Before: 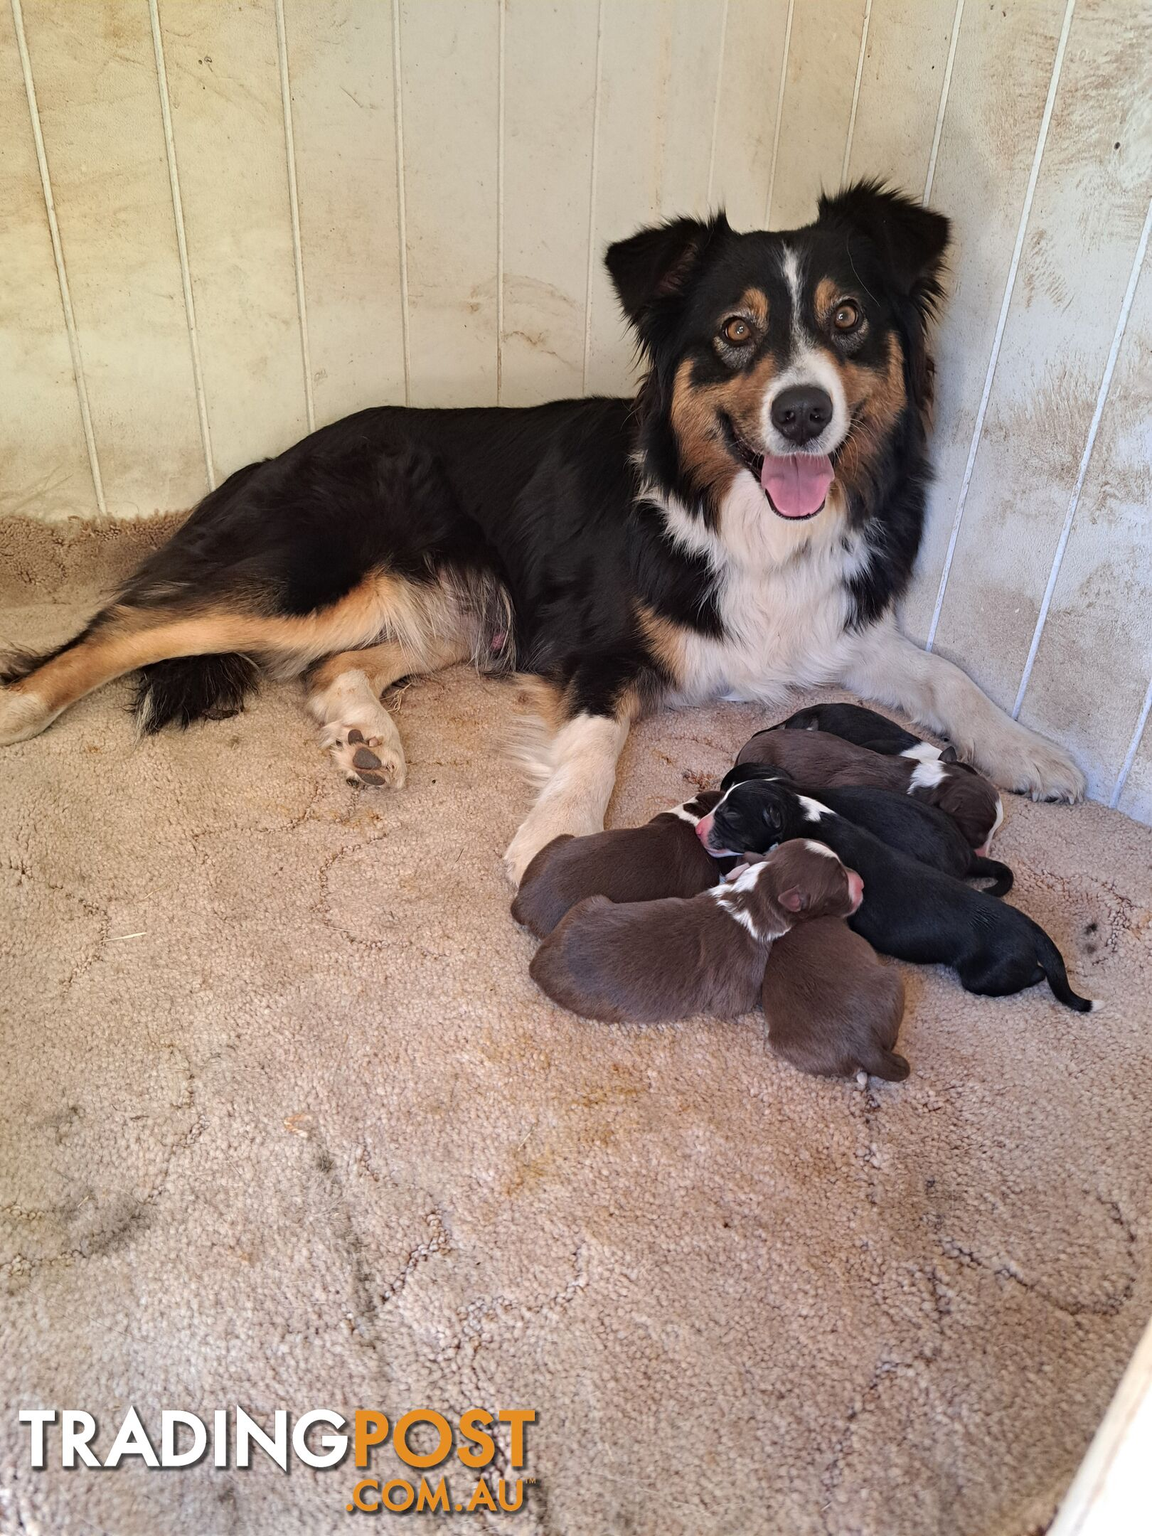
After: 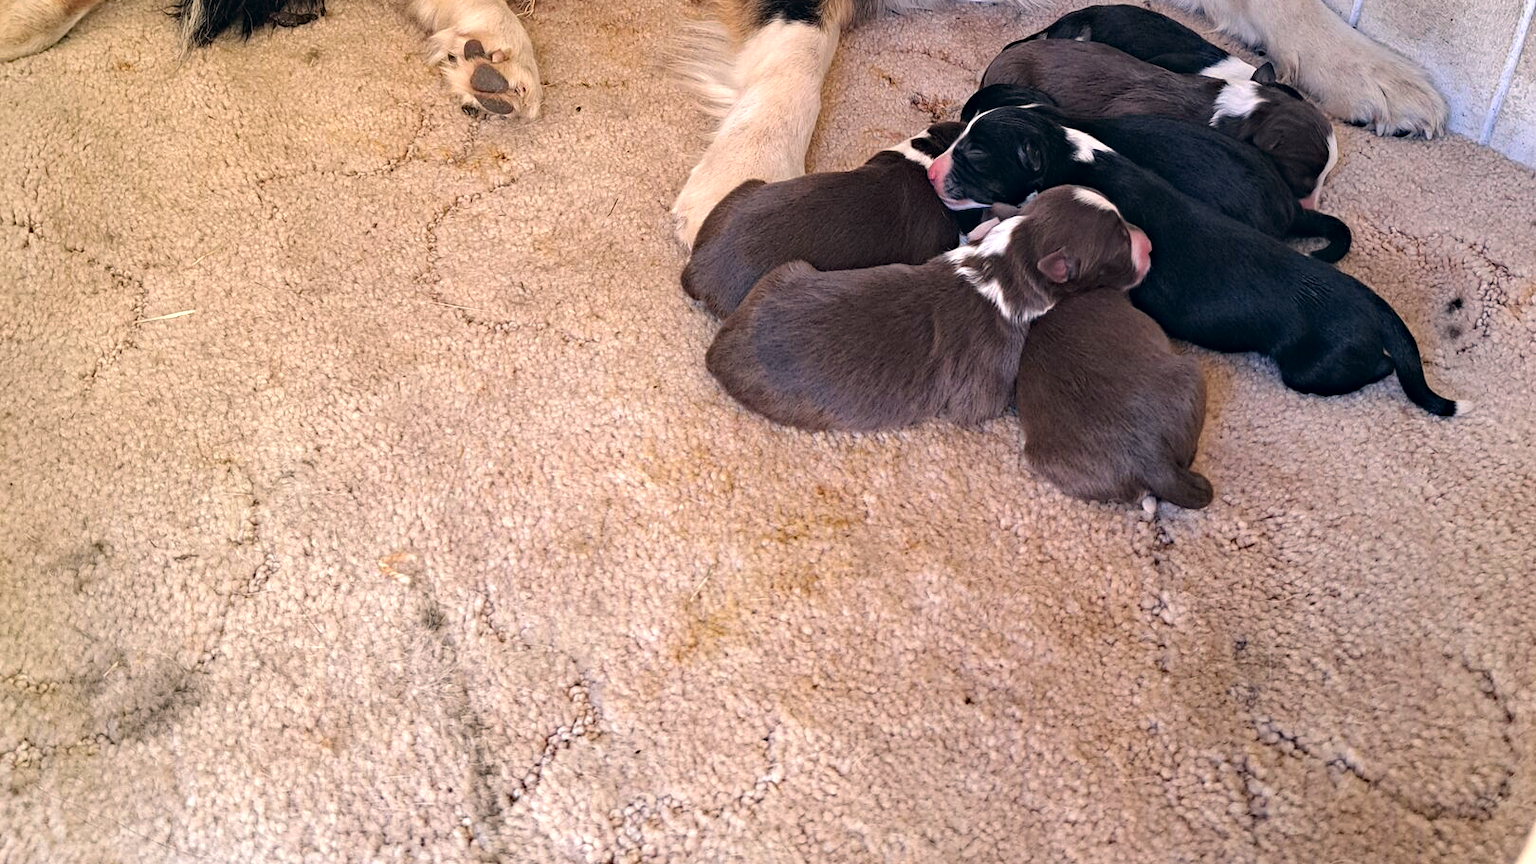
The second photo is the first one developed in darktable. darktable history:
crop: top 45.557%, bottom 12.217%
tone equalizer: -8 EV -0.395 EV, -7 EV -0.421 EV, -6 EV -0.305 EV, -5 EV -0.212 EV, -3 EV 0.21 EV, -2 EV 0.326 EV, -1 EV 0.363 EV, +0 EV 0.428 EV, mask exposure compensation -0.515 EV
haze removal: compatibility mode true, adaptive false
color correction: highlights a* 5.45, highlights b* 5.32, shadows a* -4.54, shadows b* -5.18
